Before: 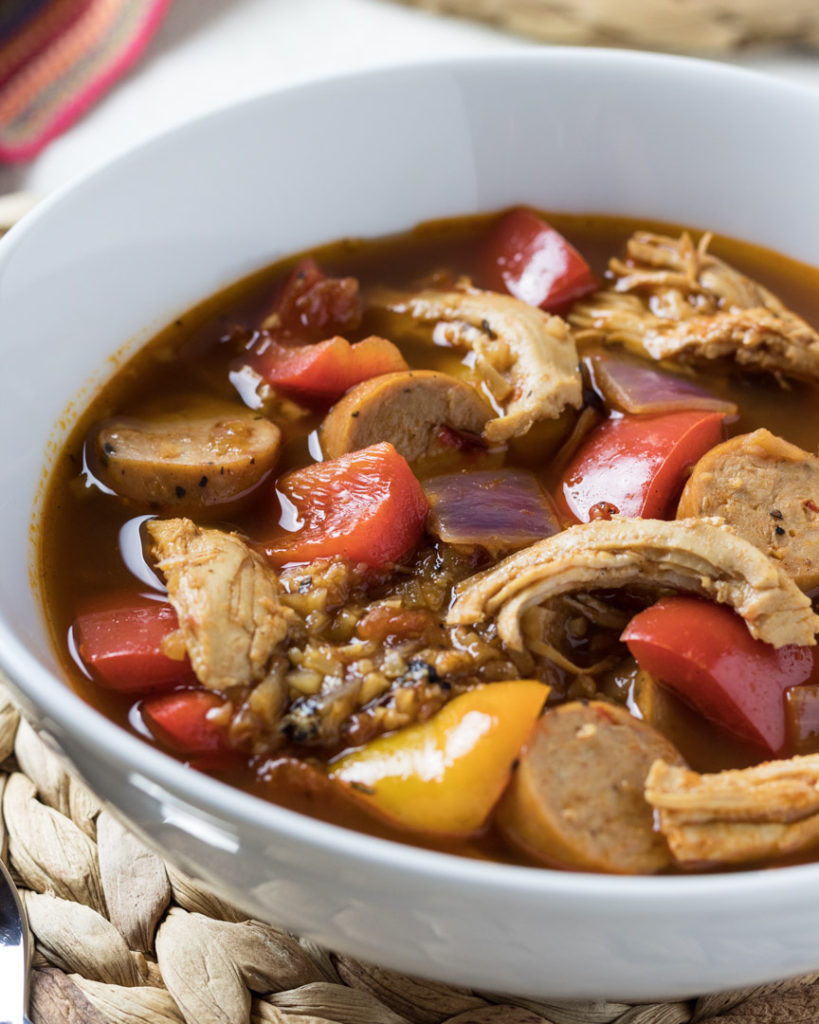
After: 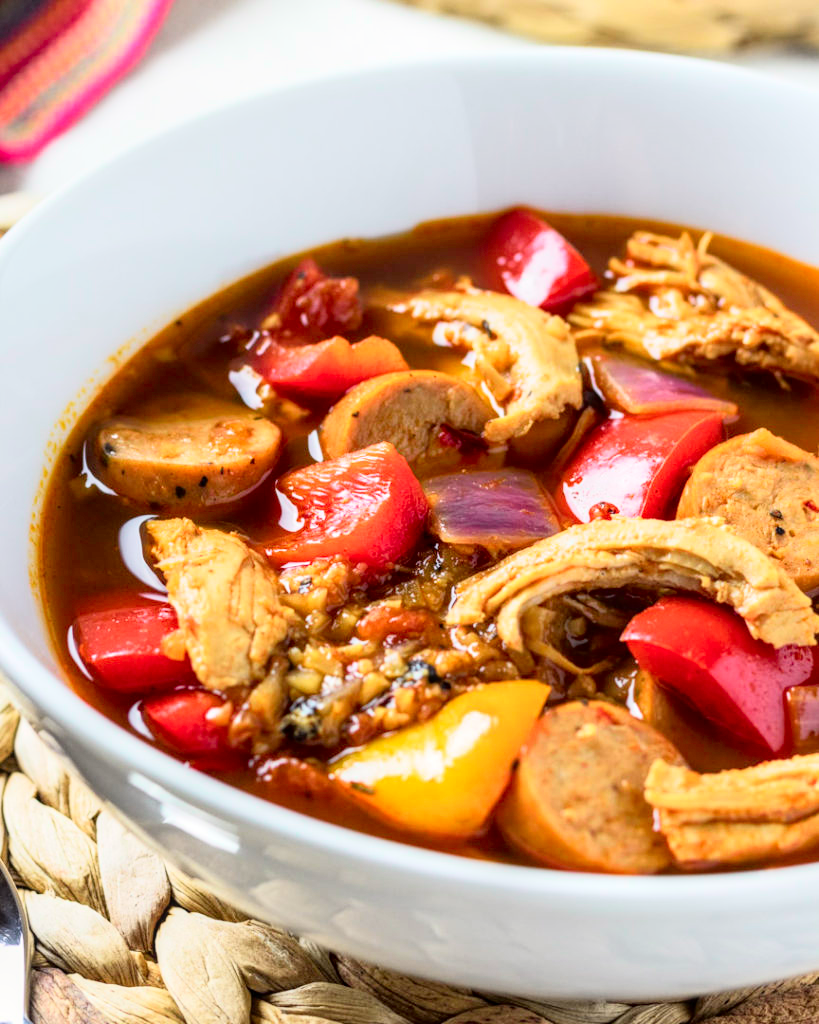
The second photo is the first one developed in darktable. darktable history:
exposure: exposure 0.178 EV, compensate exposure bias true, compensate highlight preservation false
local contrast: on, module defaults
tone curve: curves: ch0 [(0, 0.005) (0.103, 0.097) (0.18, 0.22) (0.378, 0.482) (0.504, 0.631) (0.663, 0.801) (0.834, 0.914) (1, 0.971)]; ch1 [(0, 0) (0.172, 0.123) (0.324, 0.253) (0.396, 0.388) (0.478, 0.461) (0.499, 0.498) (0.522, 0.528) (0.604, 0.692) (0.704, 0.818) (1, 1)]; ch2 [(0, 0) (0.411, 0.424) (0.496, 0.5) (0.515, 0.519) (0.555, 0.585) (0.628, 0.703) (1, 1)], color space Lab, independent channels, preserve colors none
